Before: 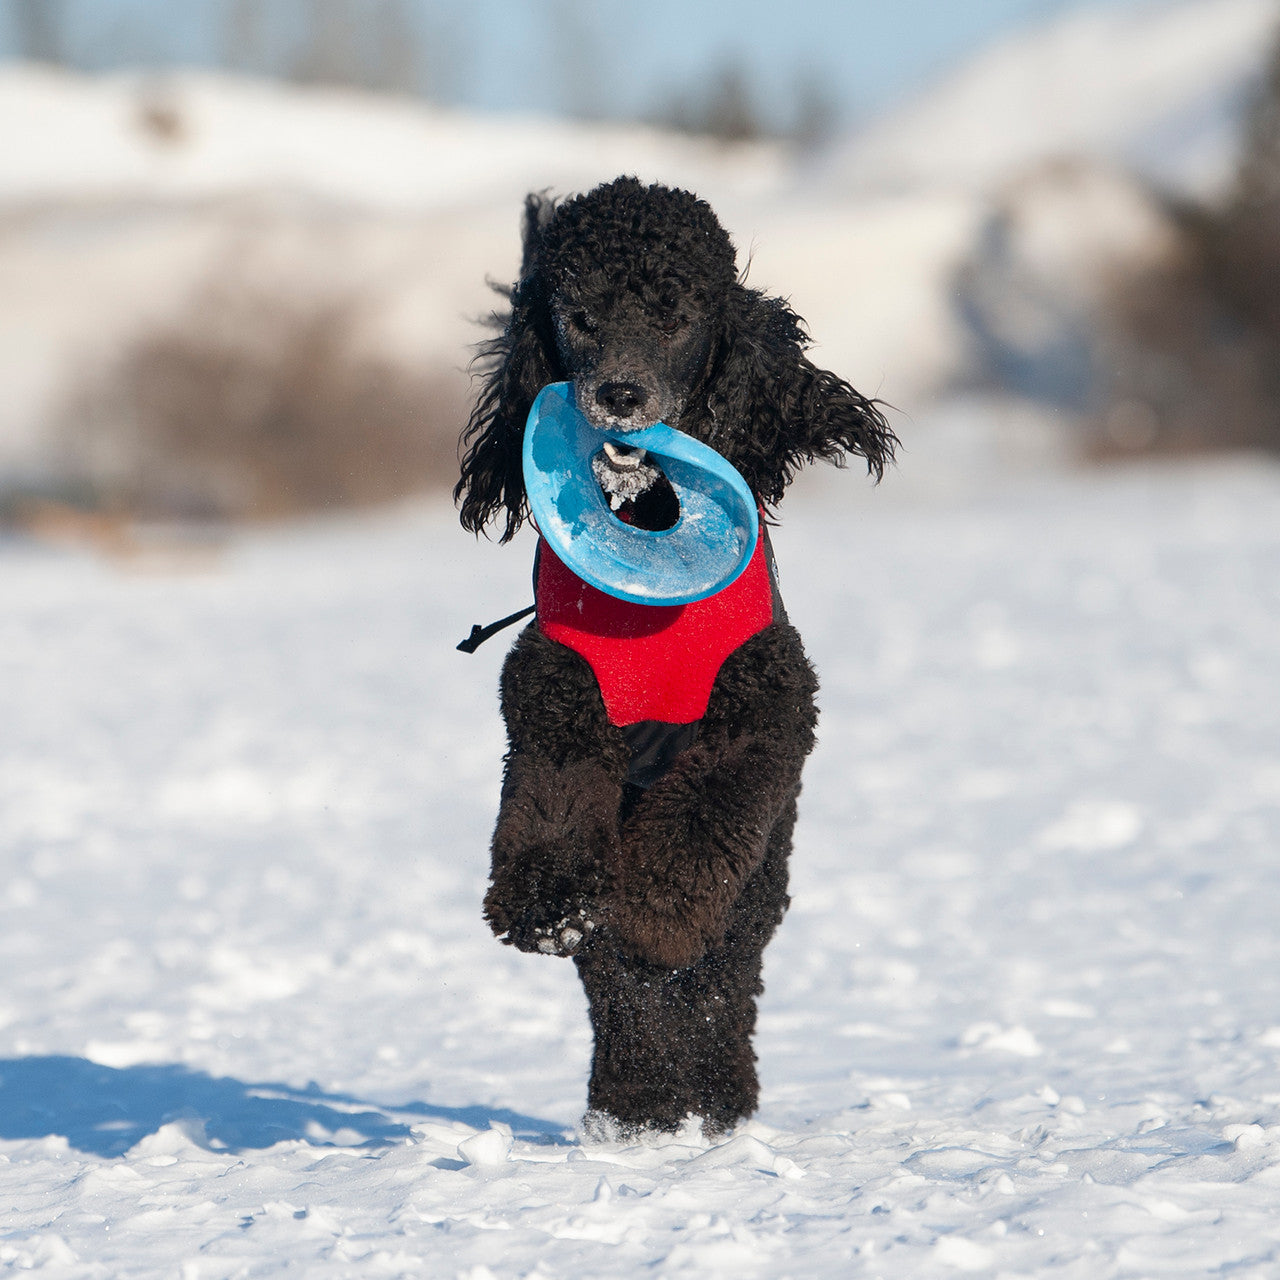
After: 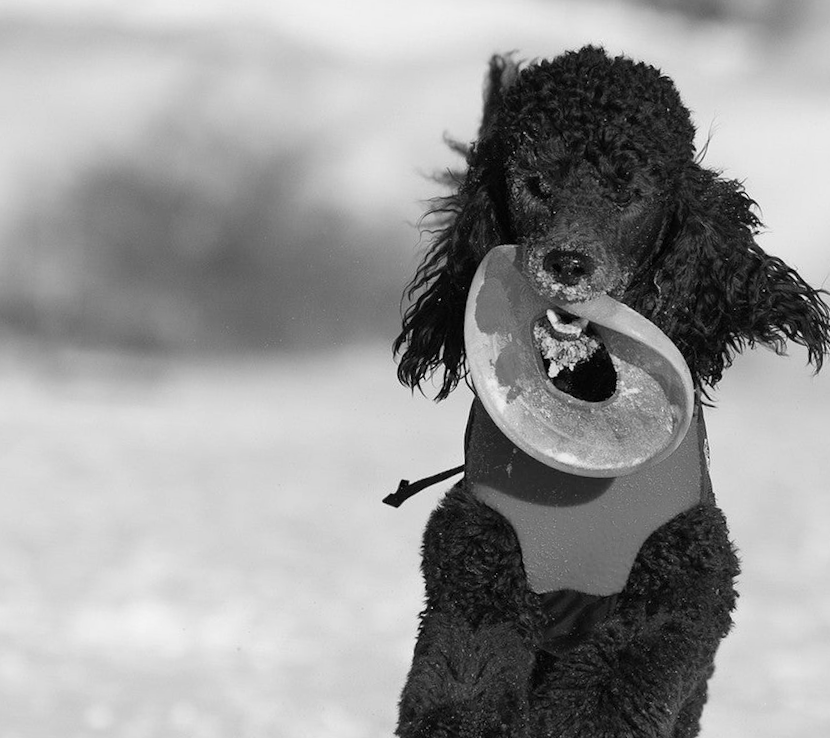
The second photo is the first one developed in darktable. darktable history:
crop and rotate: angle -4.99°, left 2.122%, top 6.945%, right 27.566%, bottom 30.519%
monochrome: a 32, b 64, size 2.3
